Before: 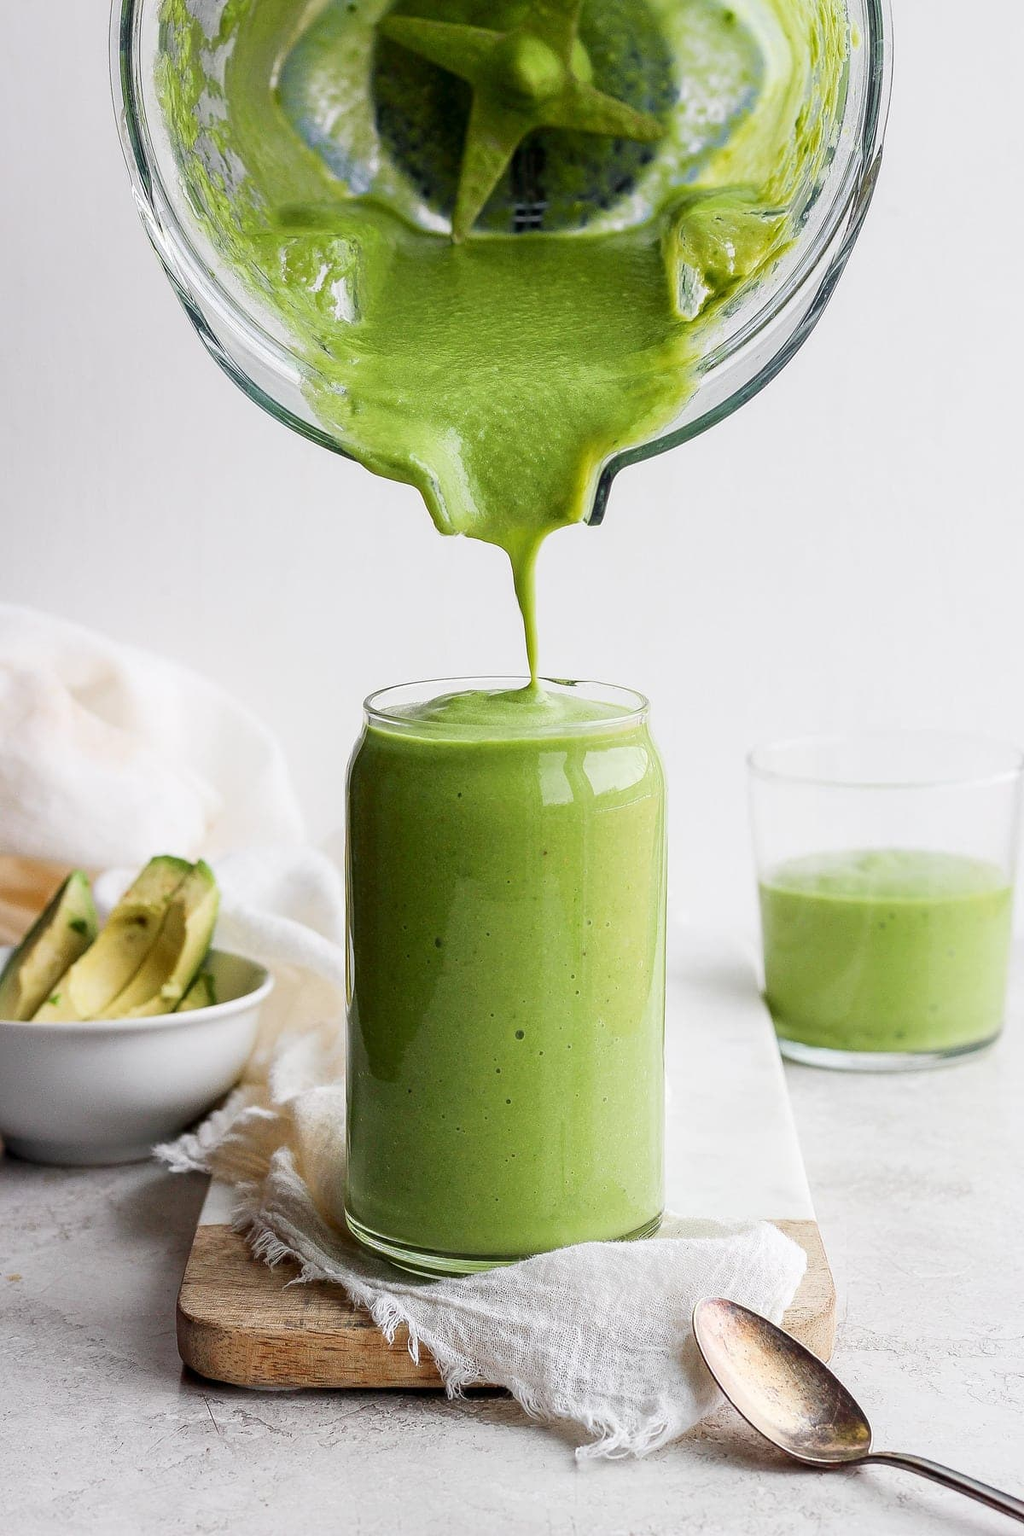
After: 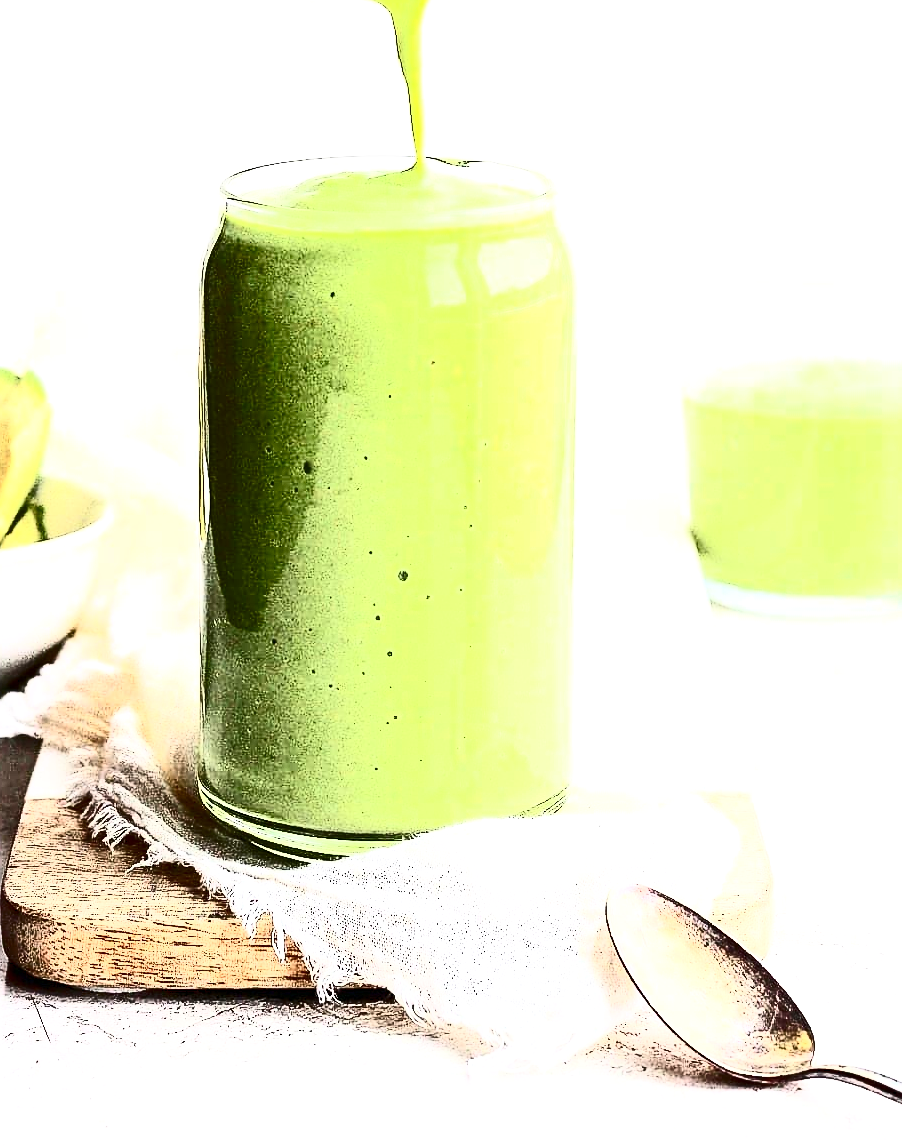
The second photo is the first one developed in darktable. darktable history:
crop and rotate: left 17.245%, top 35.417%, right 7.536%, bottom 0.829%
contrast brightness saturation: contrast 0.931, brightness 0.203
sharpen: on, module defaults
exposure: black level correction 0, exposure 1.199 EV, compensate highlight preservation false
